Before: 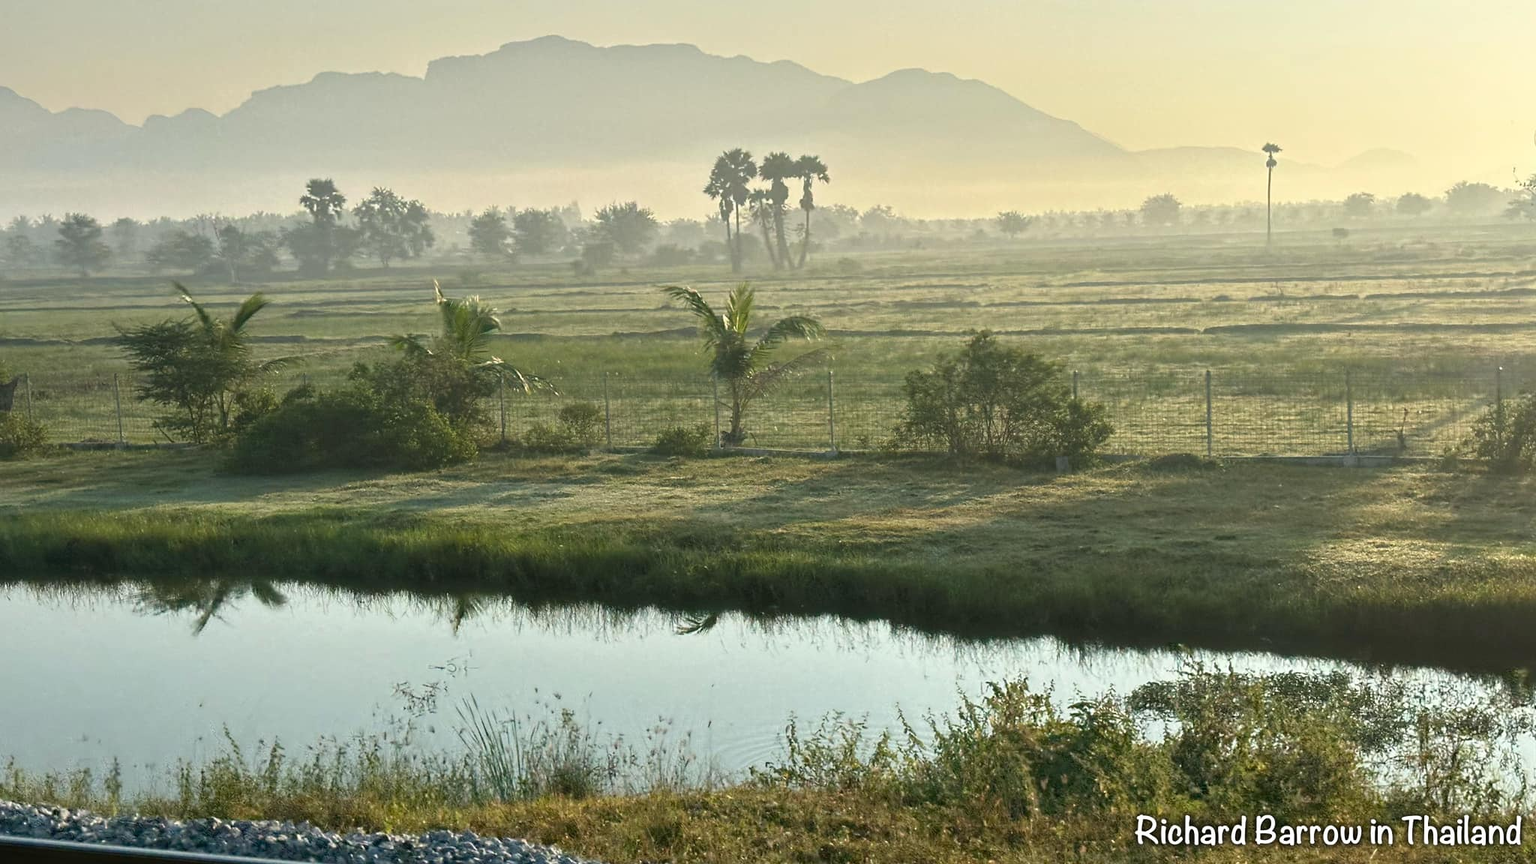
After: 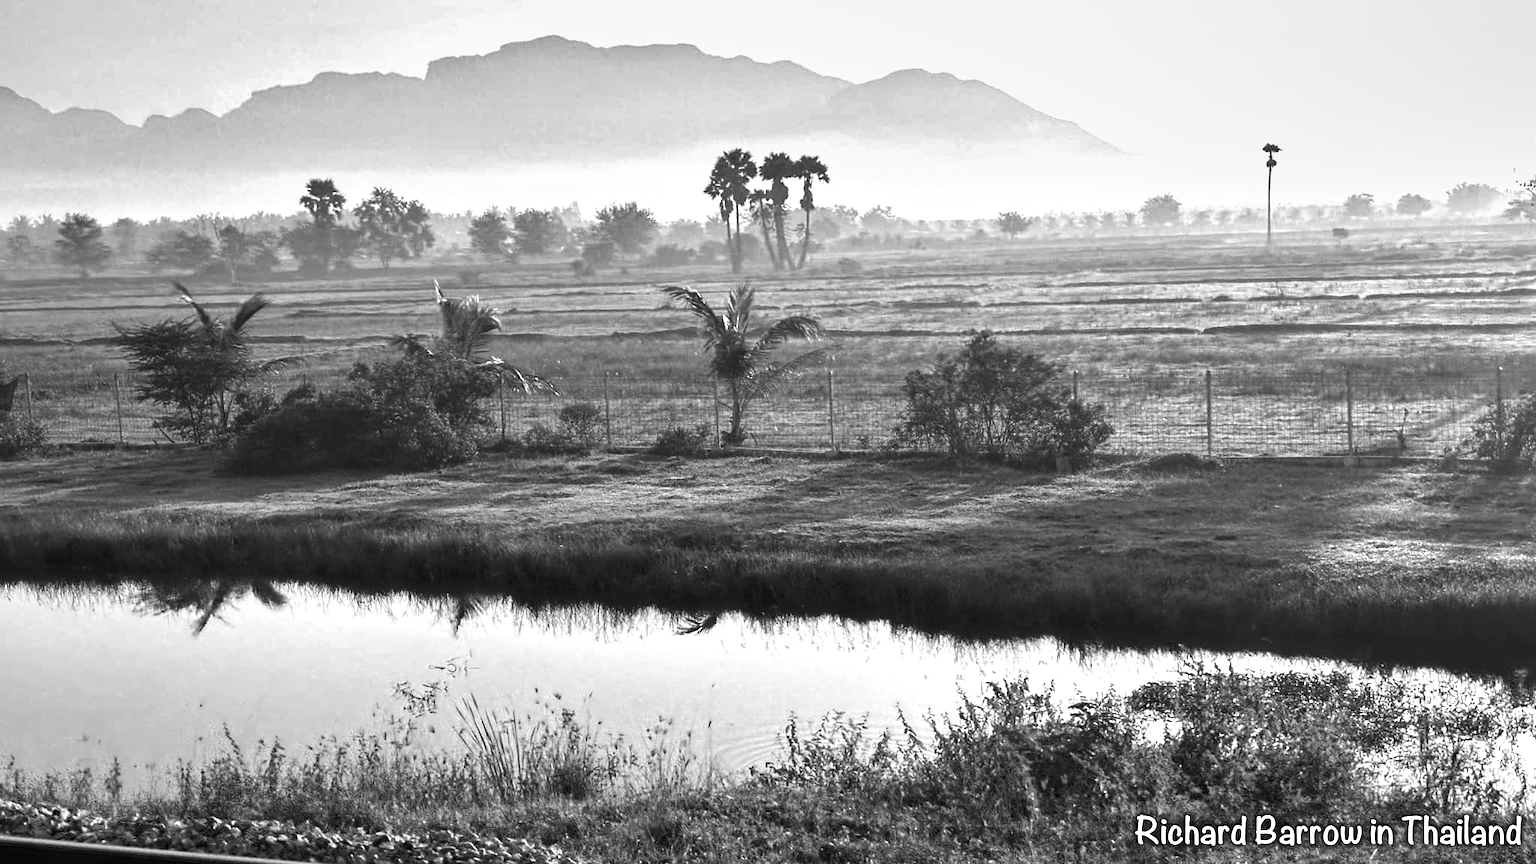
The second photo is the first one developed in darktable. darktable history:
monochrome: a 30.25, b 92.03
tone equalizer: -8 EV -0.75 EV, -7 EV -0.7 EV, -6 EV -0.6 EV, -5 EV -0.4 EV, -3 EV 0.4 EV, -2 EV 0.6 EV, -1 EV 0.7 EV, +0 EV 0.75 EV, edges refinement/feathering 500, mask exposure compensation -1.57 EV, preserve details no
local contrast: highlights 100%, shadows 100%, detail 120%, midtone range 0.2
shadows and highlights: soften with gaussian
